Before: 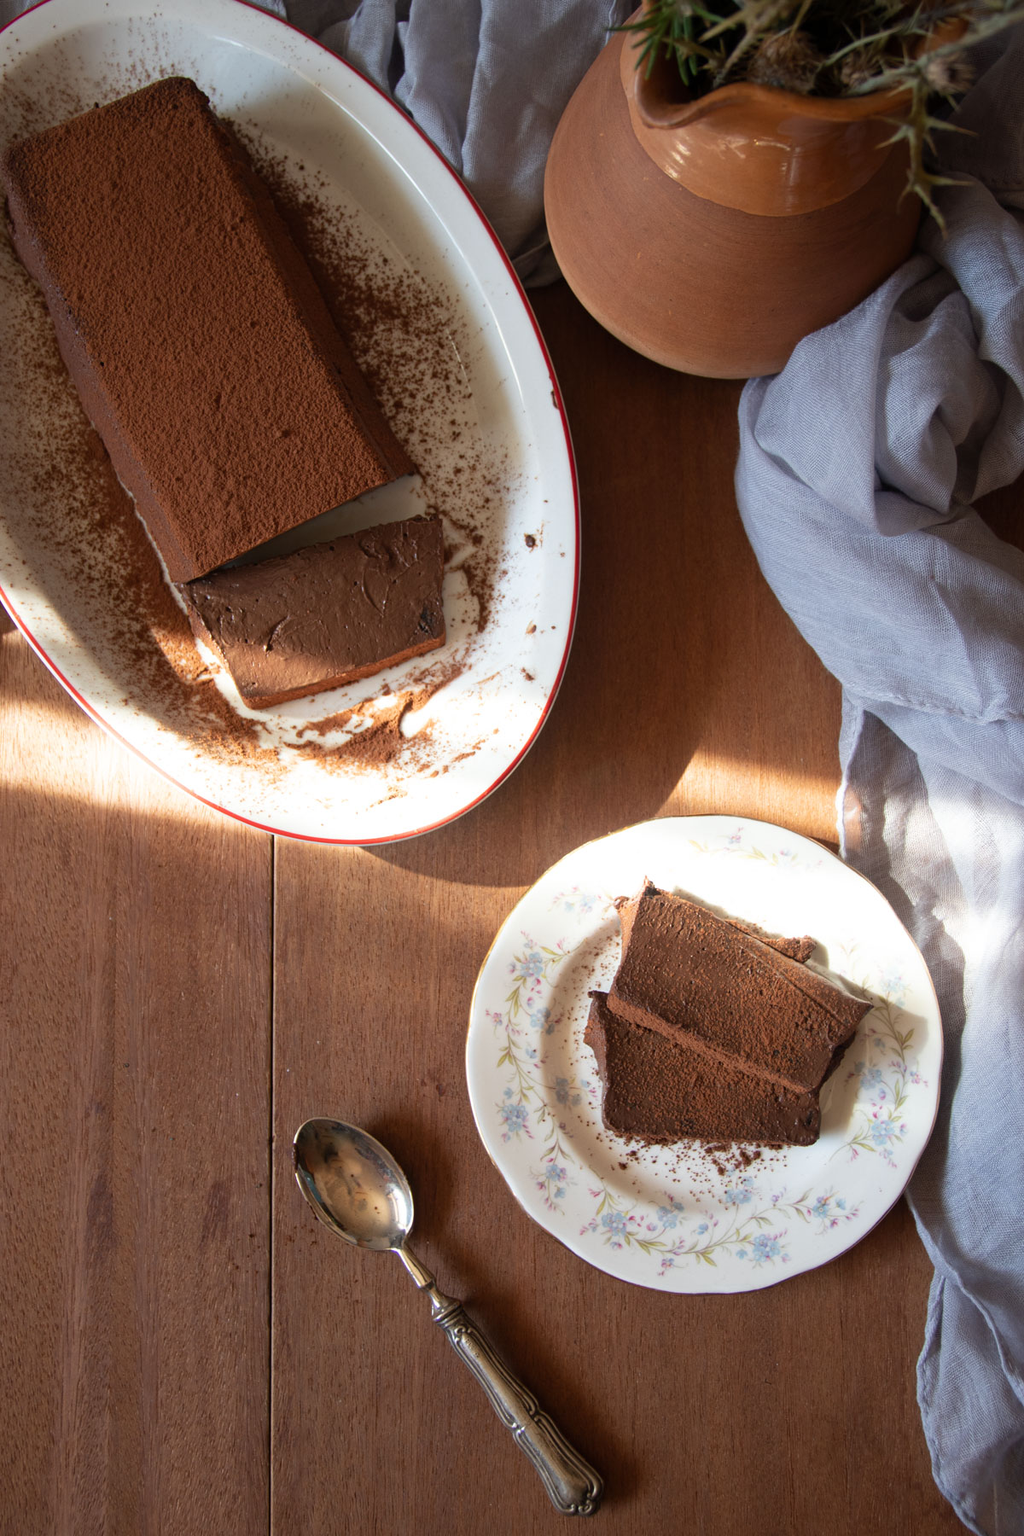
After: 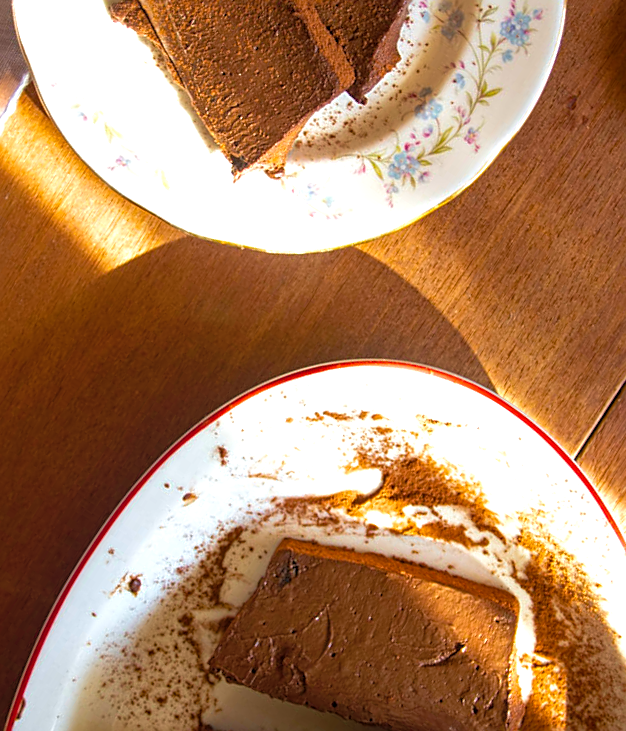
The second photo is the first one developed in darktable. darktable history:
crop and rotate: angle 147.1°, left 9.165%, top 15.672%, right 4.482%, bottom 17.119%
color balance rgb: shadows fall-off 299.583%, white fulcrum 1.99 EV, highlights fall-off 299.503%, linear chroma grading › global chroma 14.824%, perceptual saturation grading › global saturation 30.801%, perceptual brilliance grading › highlights 9.895%, perceptual brilliance grading › mid-tones 5.468%, mask middle-gray fulcrum 99.722%, global vibrance 20%, contrast gray fulcrum 38.301%
sharpen: on, module defaults
shadows and highlights: shadows 43.28, highlights 7.93
velvia: on, module defaults
local contrast: on, module defaults
